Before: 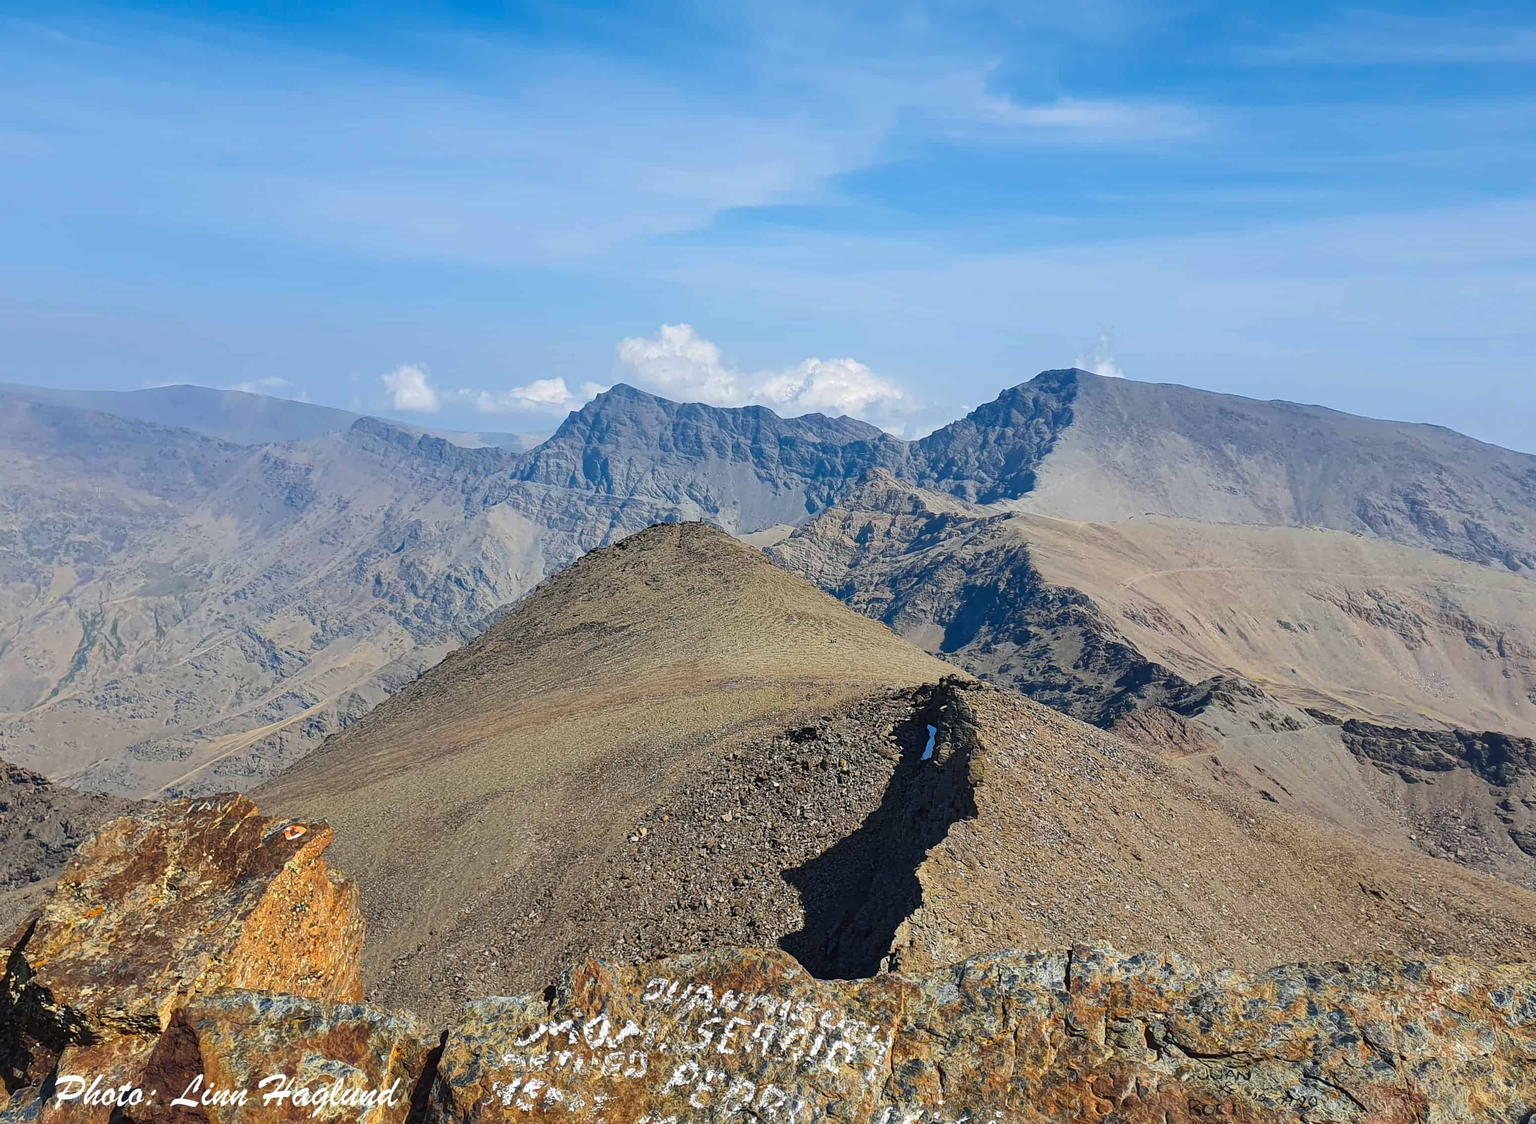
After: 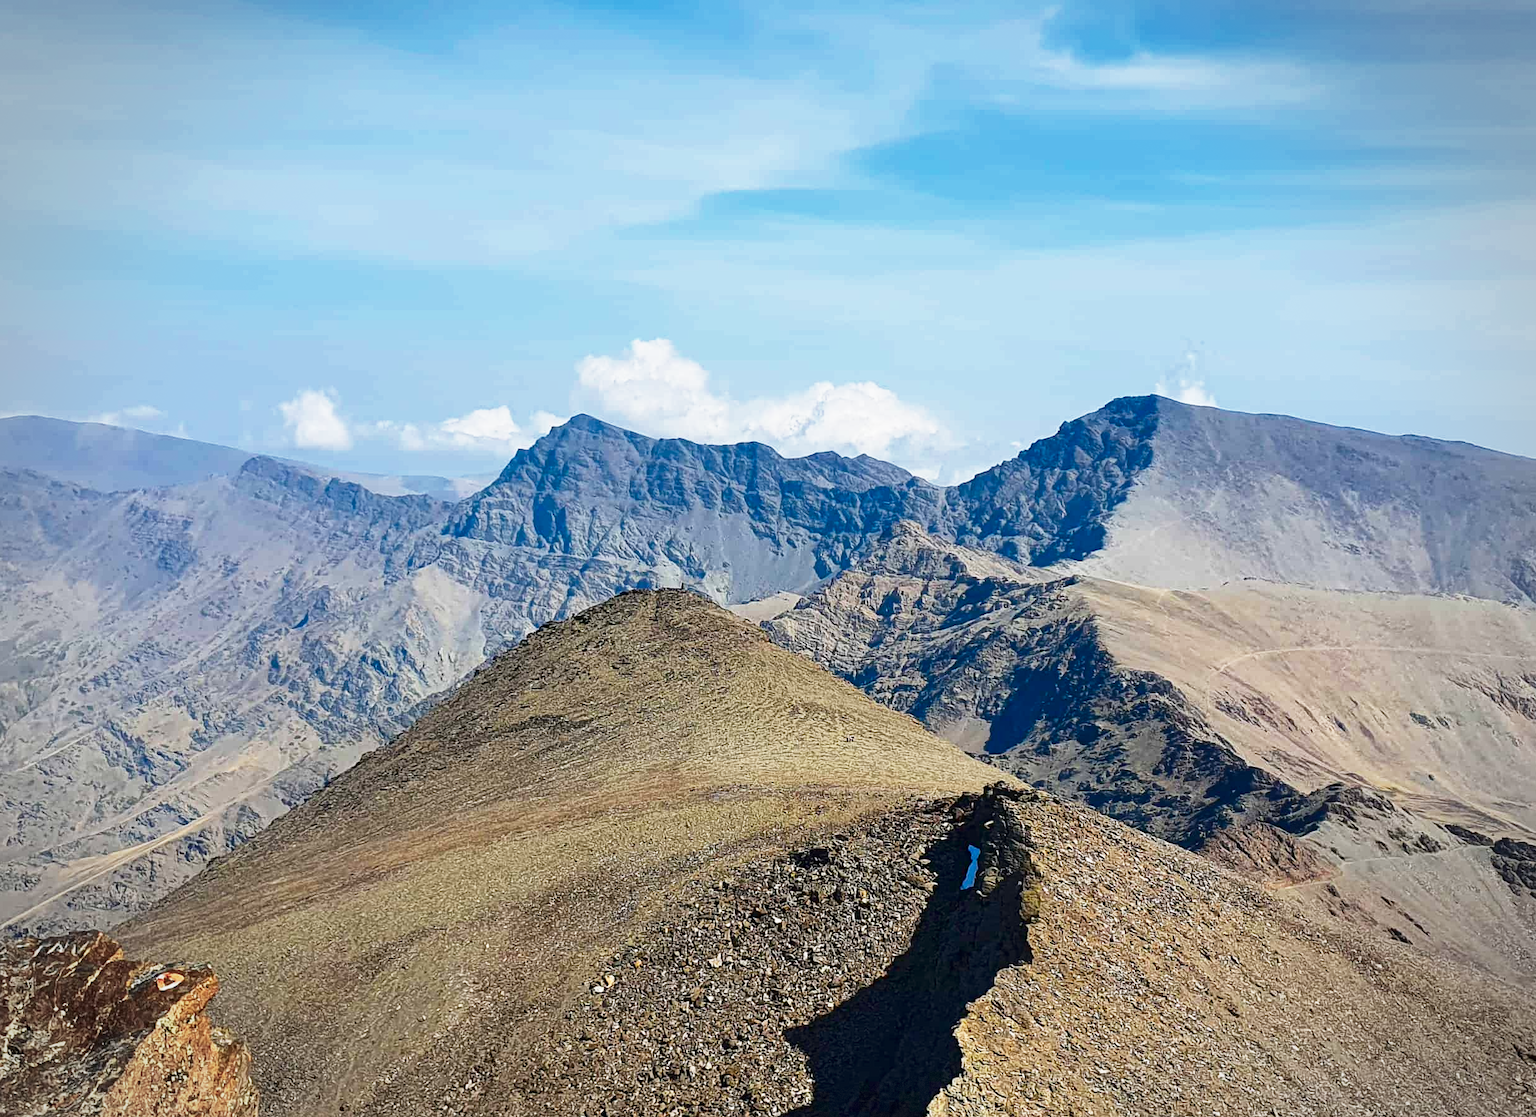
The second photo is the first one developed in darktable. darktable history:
contrast brightness saturation: brightness -0.213, saturation 0.083
base curve: curves: ch0 [(0, 0) (0.557, 0.834) (1, 1)], preserve colors none
crop and rotate: left 10.477%, top 5.028%, right 10.342%, bottom 16.299%
vignetting: fall-off start 75.5%, brightness -0.266, width/height ratio 1.079, dithering 8-bit output, unbound false
